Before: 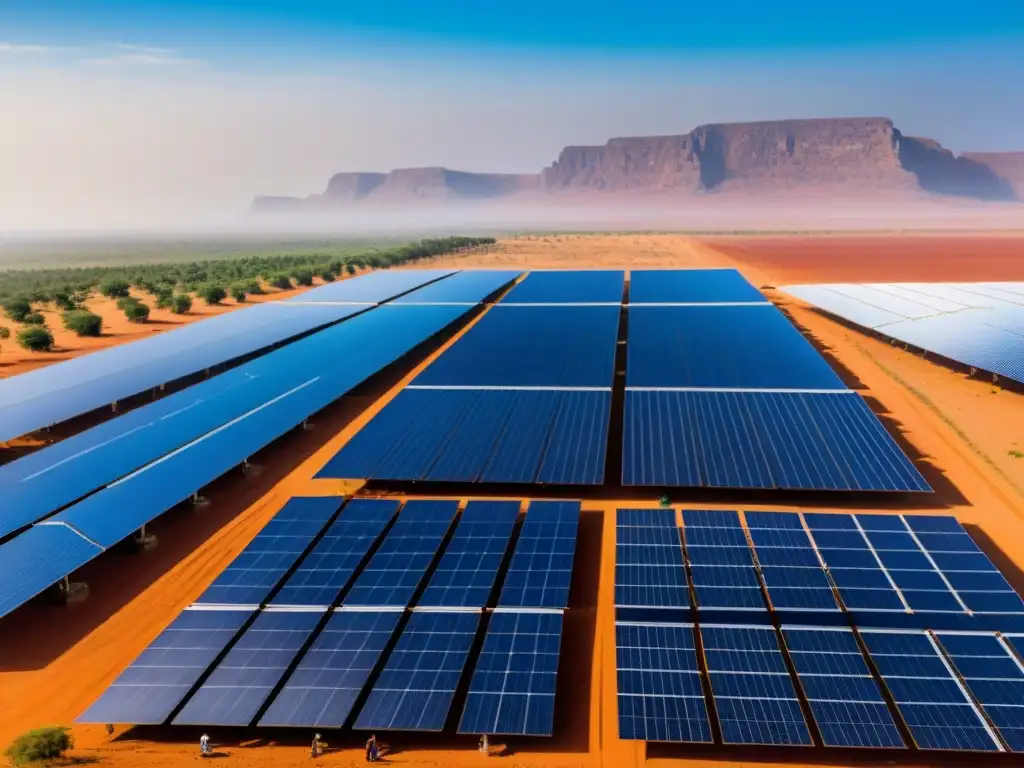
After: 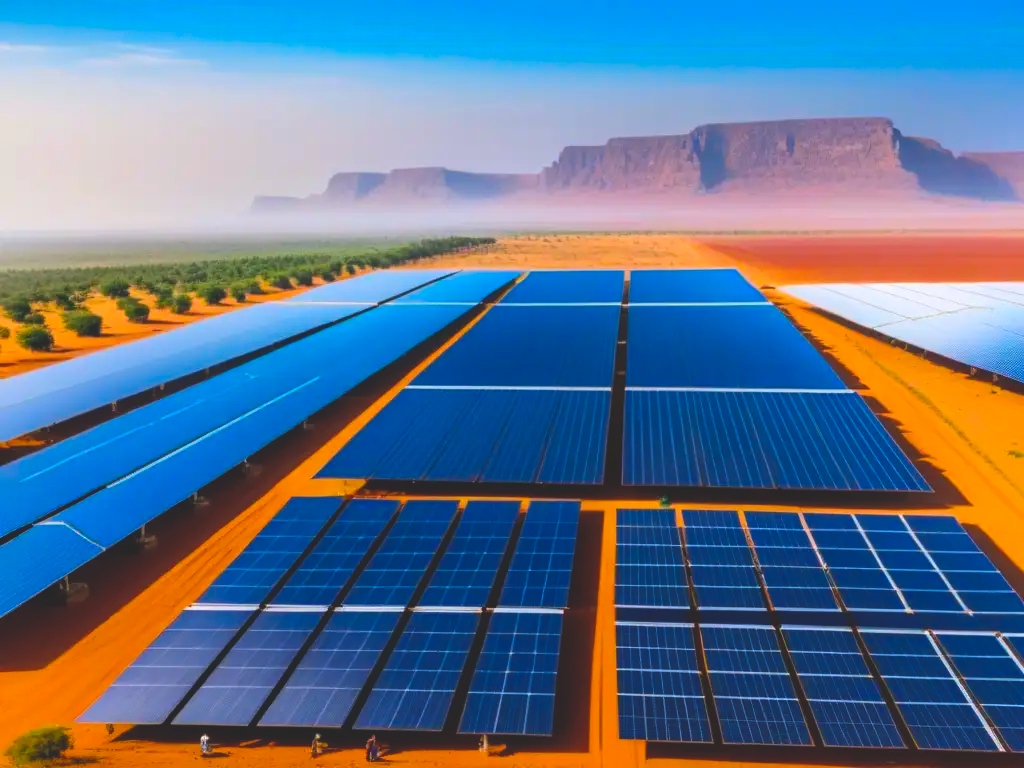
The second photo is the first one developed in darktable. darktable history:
color balance rgb: global offset › luminance 1.988%, perceptual saturation grading › global saturation 19.833%, global vibrance 44.561%
color correction: highlights a* -0.077, highlights b* -5.31, shadows a* -0.132, shadows b* -0.124
